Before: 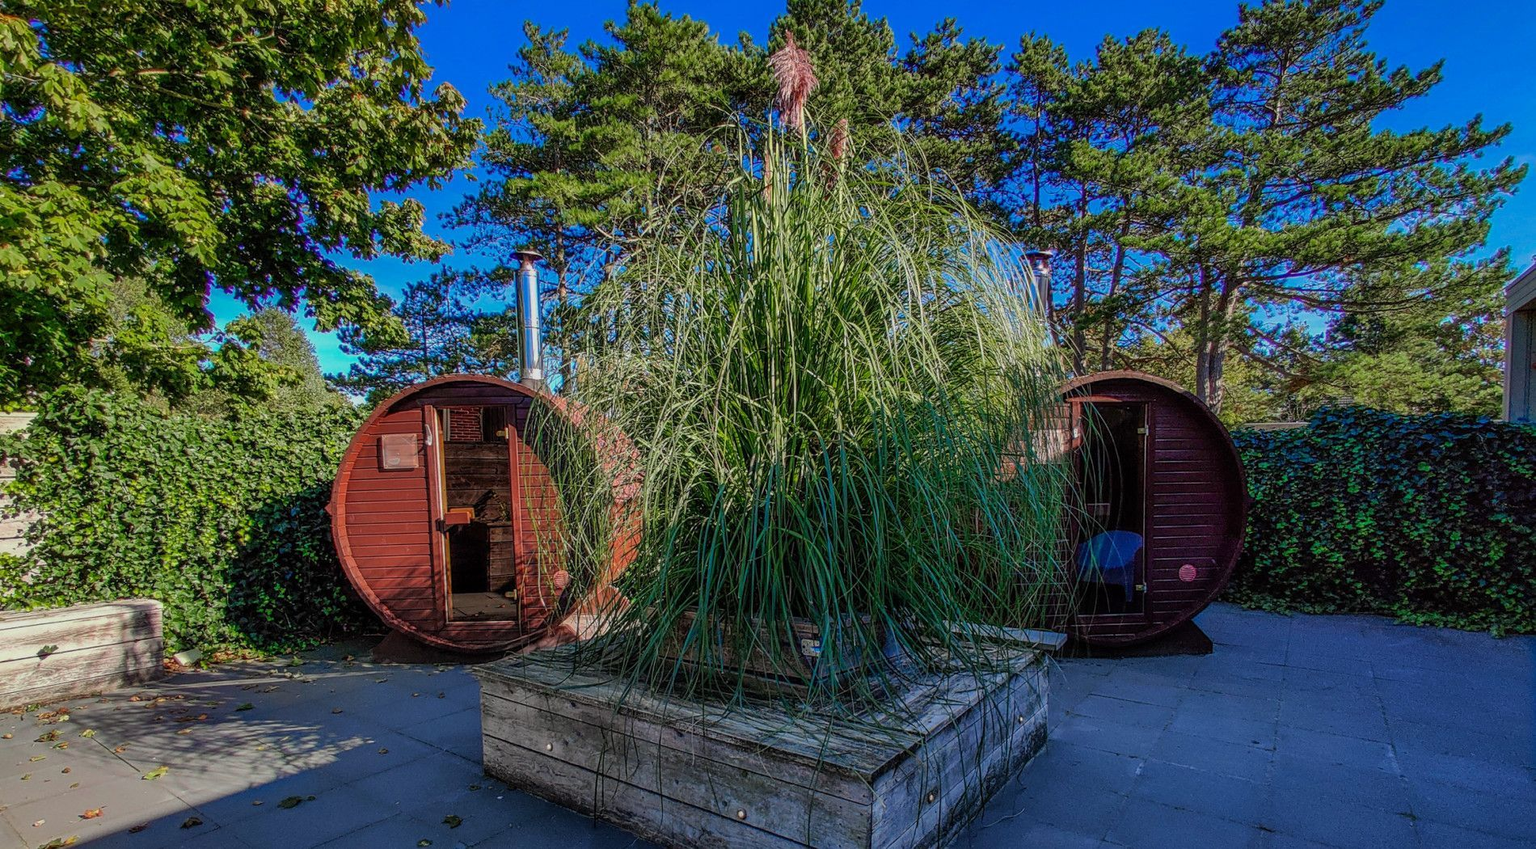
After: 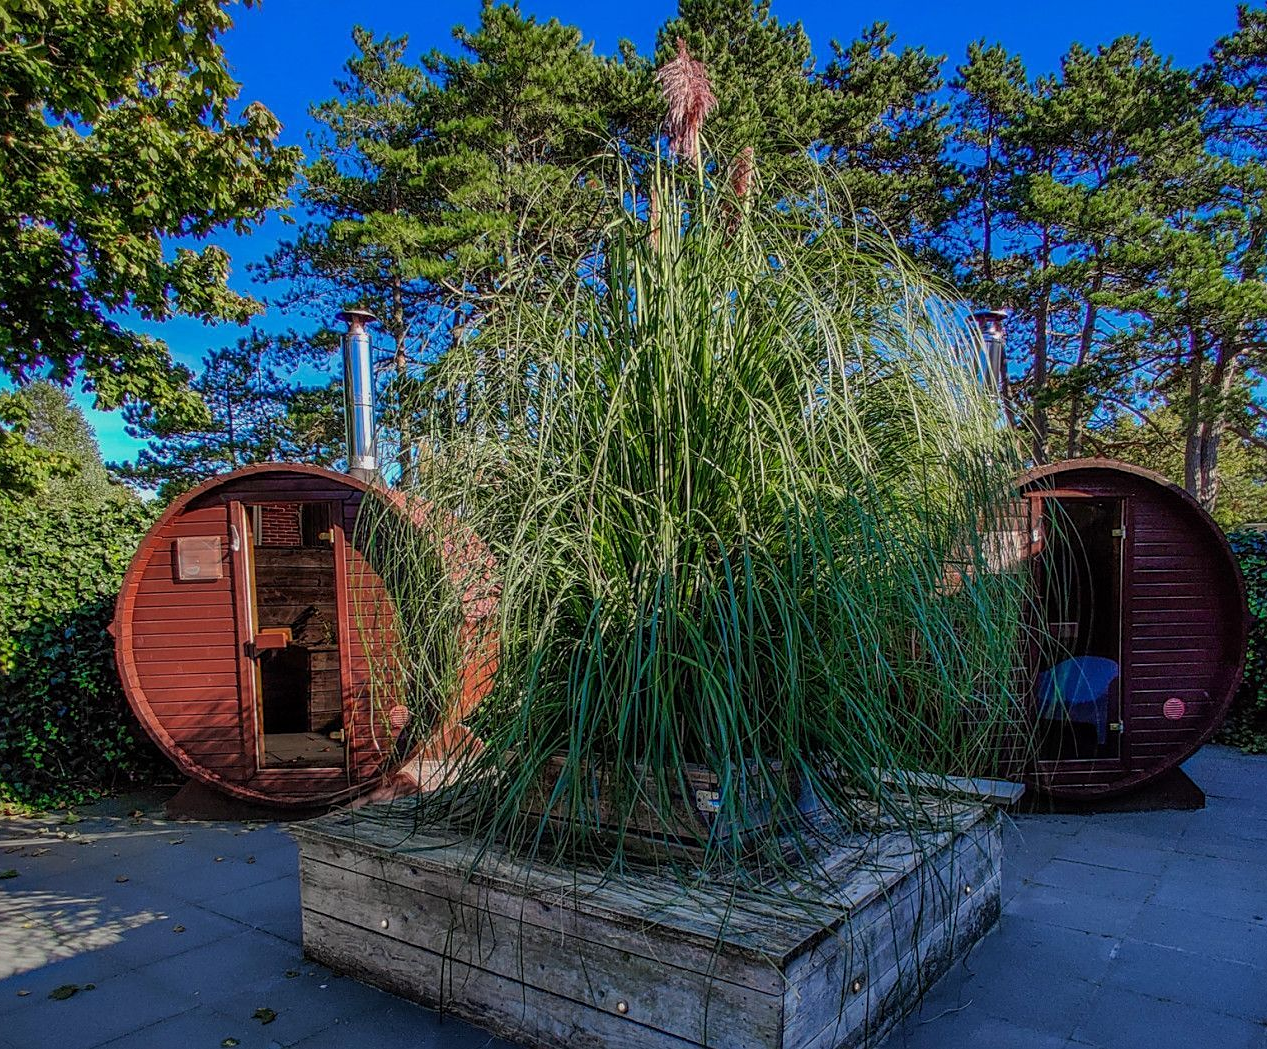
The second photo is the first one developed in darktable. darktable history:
sharpen: amount 0.216
crop and rotate: left 15.557%, right 17.753%
